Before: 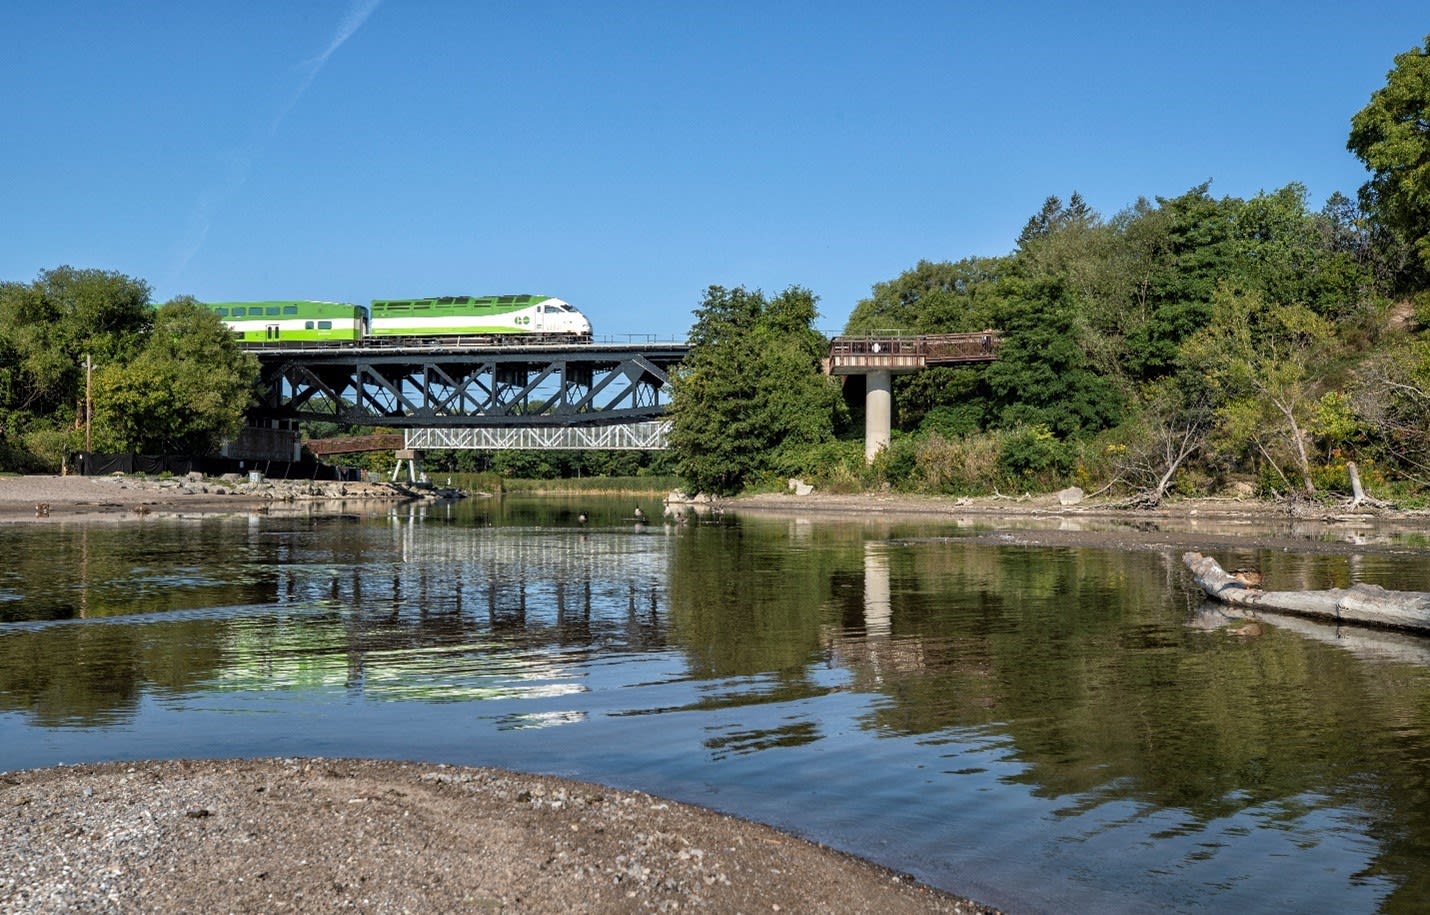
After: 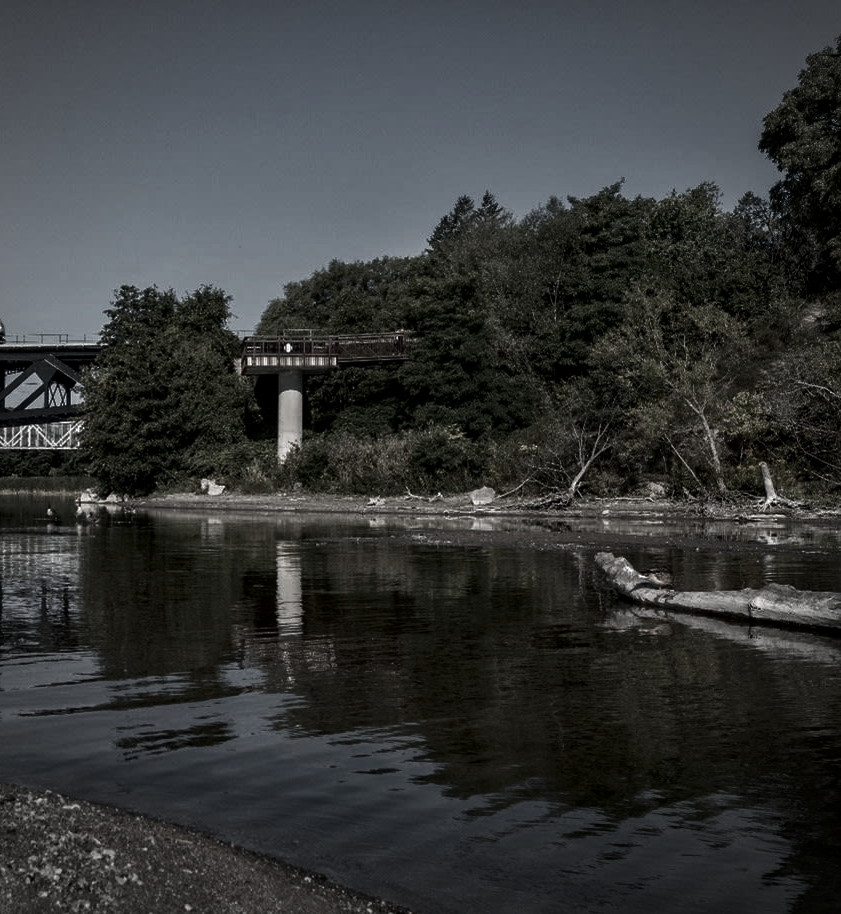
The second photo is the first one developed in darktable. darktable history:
contrast brightness saturation: brightness -0.502
crop: left 41.152%
vignetting: brightness -0.286
color correction: highlights b* 0.064, saturation 0.181
